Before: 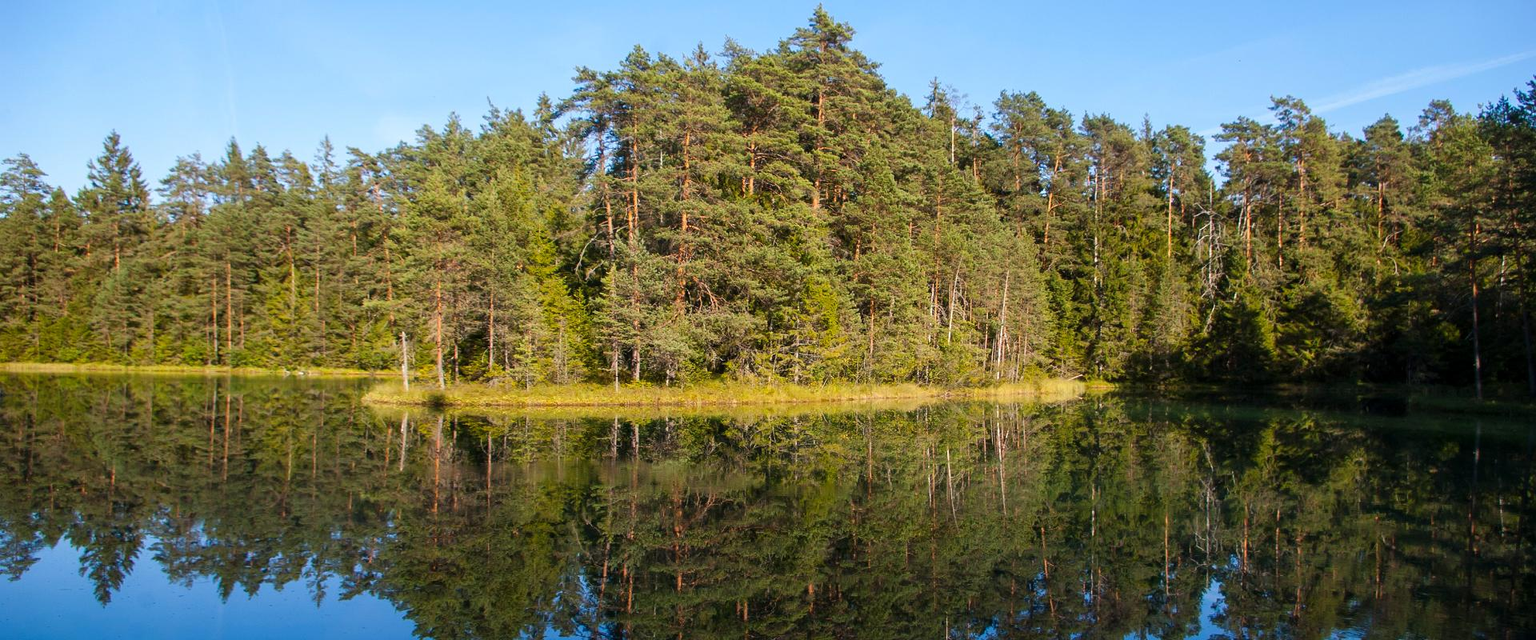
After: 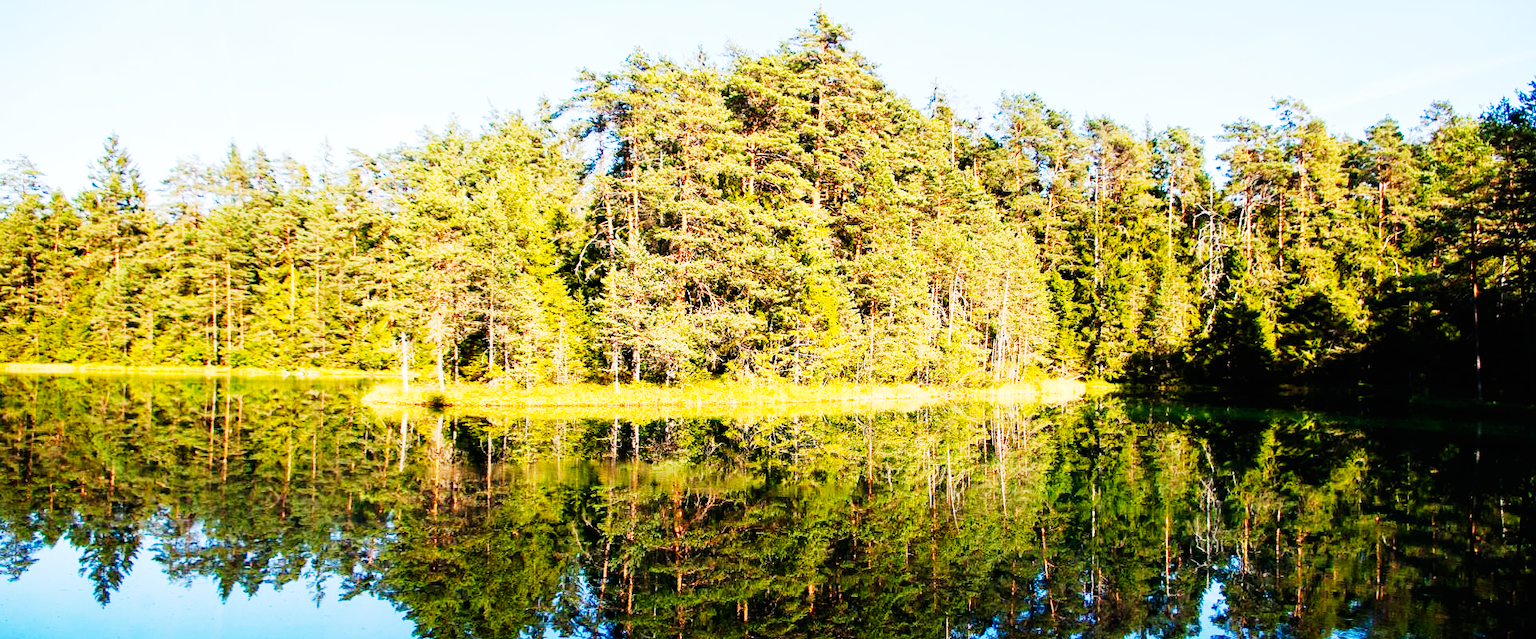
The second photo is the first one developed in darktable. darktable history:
base curve: curves: ch0 [(0, 0.003) (0.001, 0.002) (0.006, 0.004) (0.02, 0.022) (0.048, 0.086) (0.094, 0.234) (0.162, 0.431) (0.258, 0.629) (0.385, 0.8) (0.548, 0.918) (0.751, 0.988) (1, 1)], preserve colors none
tone curve: curves: ch0 [(0, 0.006) (0.046, 0.011) (0.13, 0.062) (0.338, 0.327) (0.494, 0.55) (0.728, 0.835) (1, 1)]; ch1 [(0, 0) (0.346, 0.324) (0.45, 0.431) (0.5, 0.5) (0.522, 0.517) (0.55, 0.57) (1, 1)]; ch2 [(0, 0) (0.453, 0.418) (0.5, 0.5) (0.526, 0.524) (0.554, 0.598) (0.622, 0.679) (0.707, 0.761) (1, 1)], preserve colors none
crop: left 0.054%
